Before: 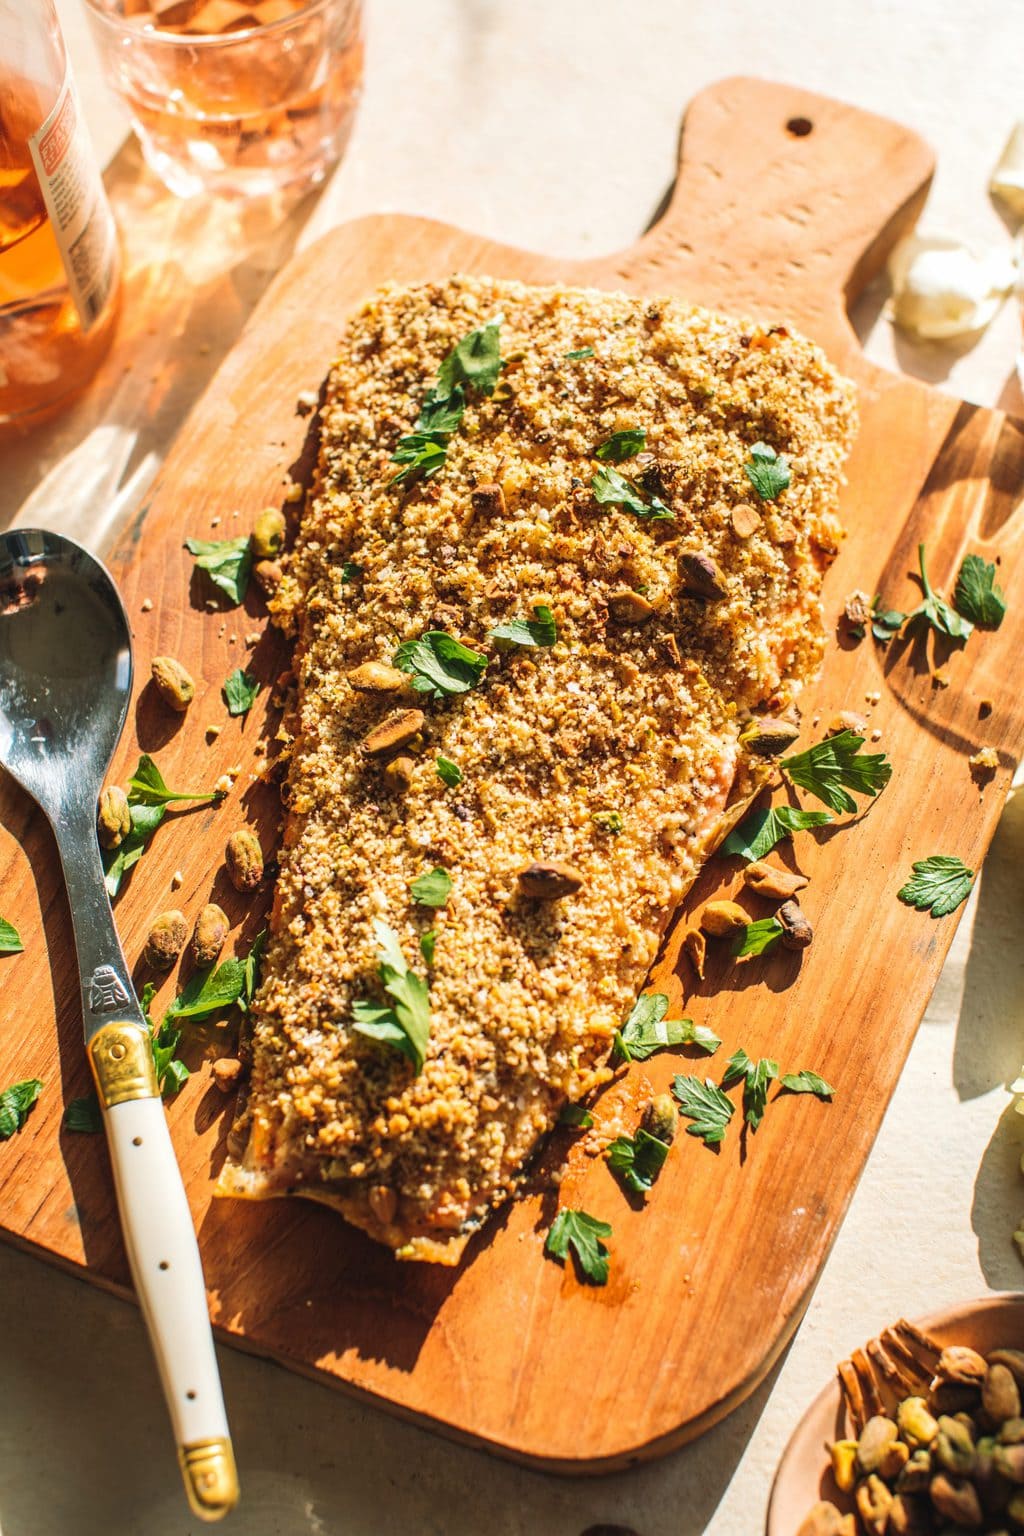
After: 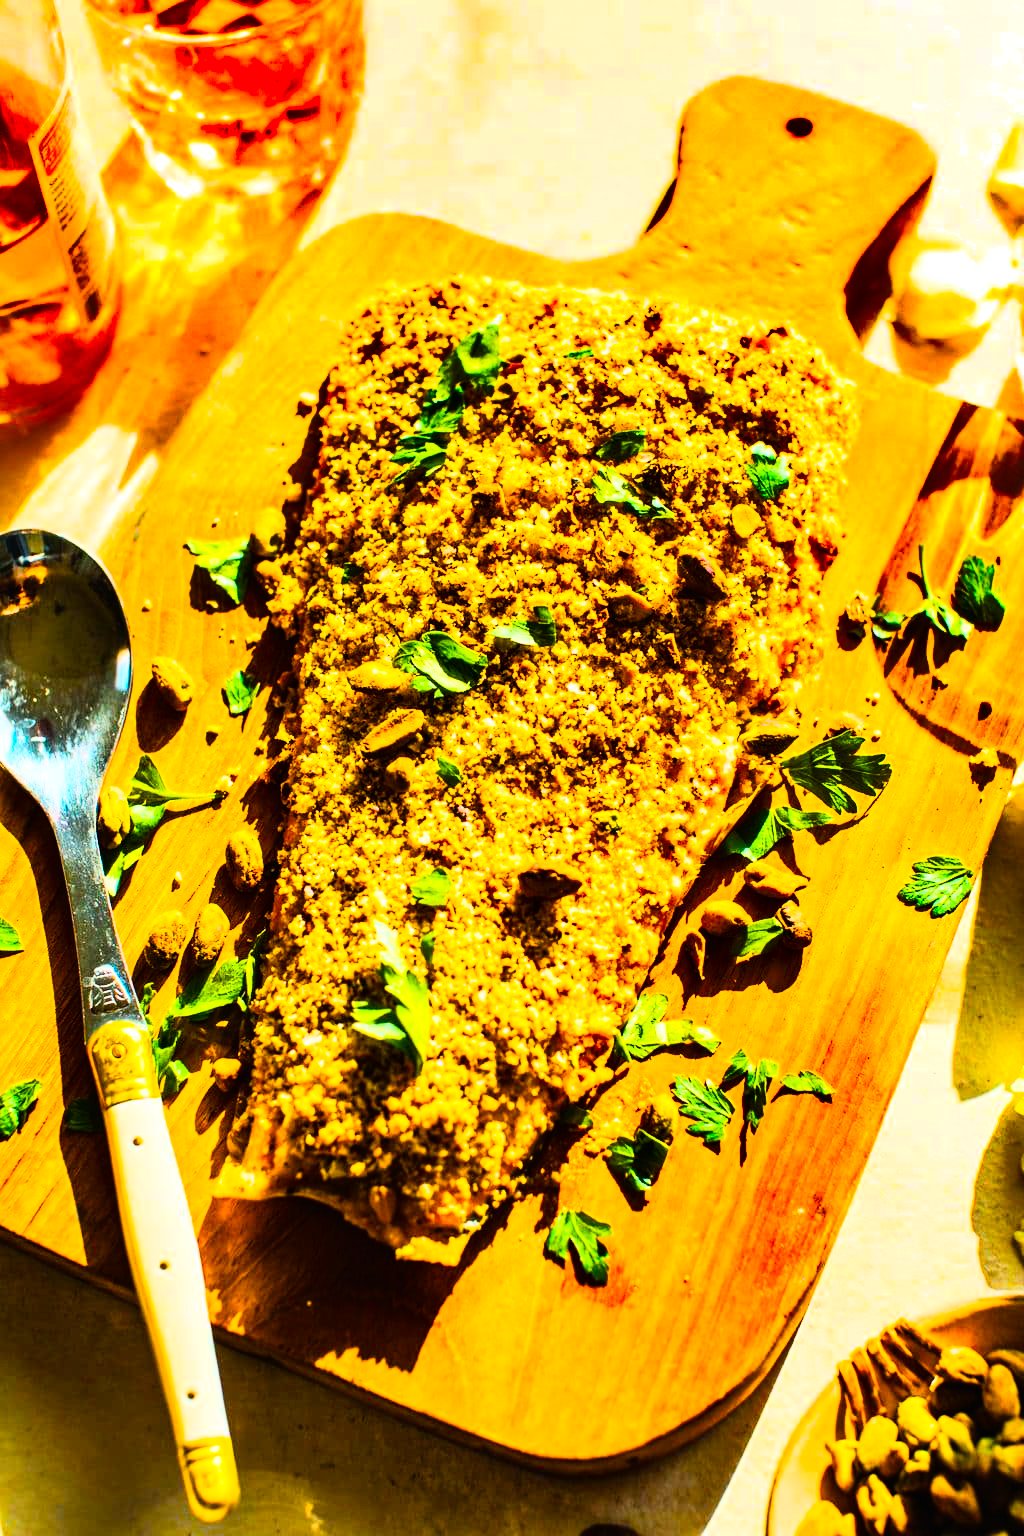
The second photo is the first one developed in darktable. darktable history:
rgb curve: curves: ch0 [(0, 0) (0.21, 0.15) (0.24, 0.21) (0.5, 0.75) (0.75, 0.96) (0.89, 0.99) (1, 1)]; ch1 [(0, 0.02) (0.21, 0.13) (0.25, 0.2) (0.5, 0.67) (0.75, 0.9) (0.89, 0.97) (1, 1)]; ch2 [(0, 0.02) (0.21, 0.13) (0.25, 0.2) (0.5, 0.67) (0.75, 0.9) (0.89, 0.97) (1, 1)], compensate middle gray true
color balance rgb: linear chroma grading › global chroma 42%, perceptual saturation grading › global saturation 42%, global vibrance 33%
shadows and highlights: white point adjustment 0.1, highlights -70, soften with gaussian
